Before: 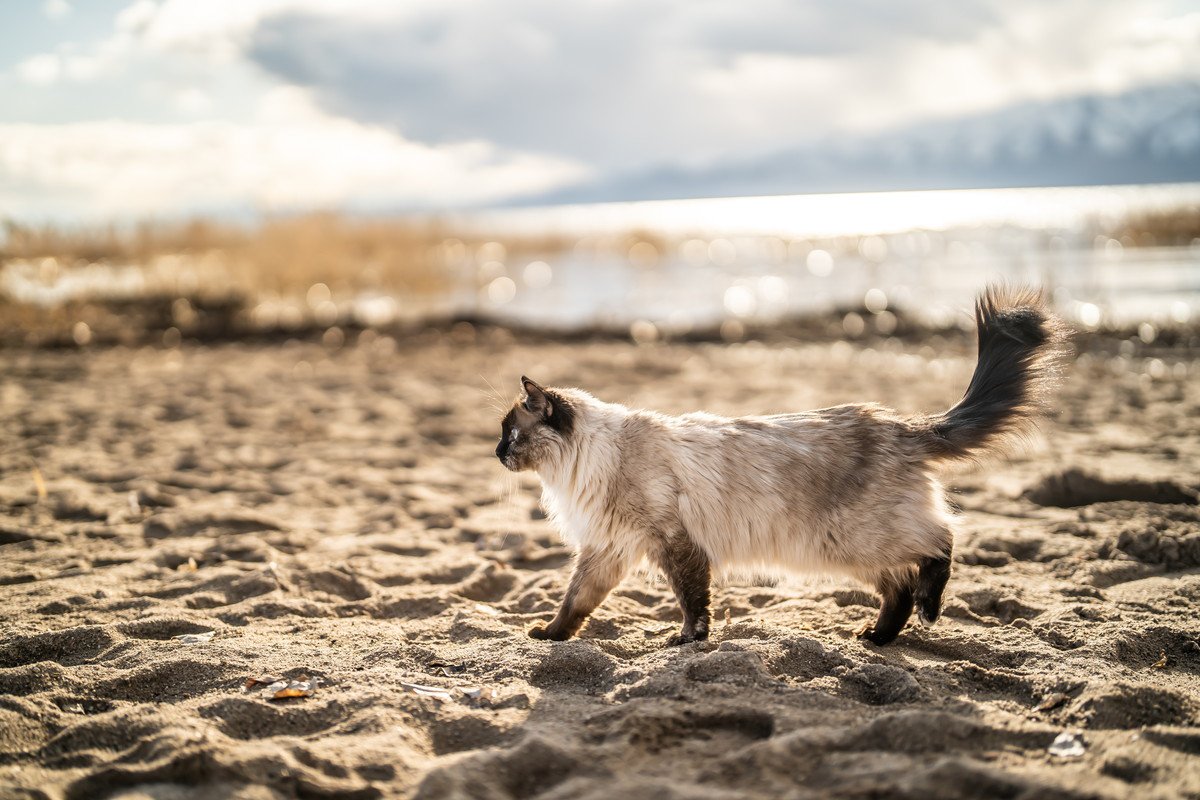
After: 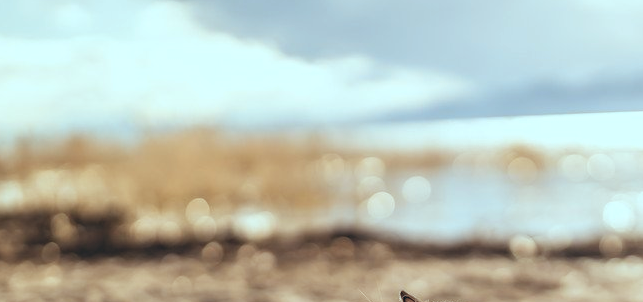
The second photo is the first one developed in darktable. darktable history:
crop: left 10.121%, top 10.631%, right 36.218%, bottom 51.526%
color balance: lift [1.003, 0.993, 1.001, 1.007], gamma [1.018, 1.072, 0.959, 0.928], gain [0.974, 0.873, 1.031, 1.127]
